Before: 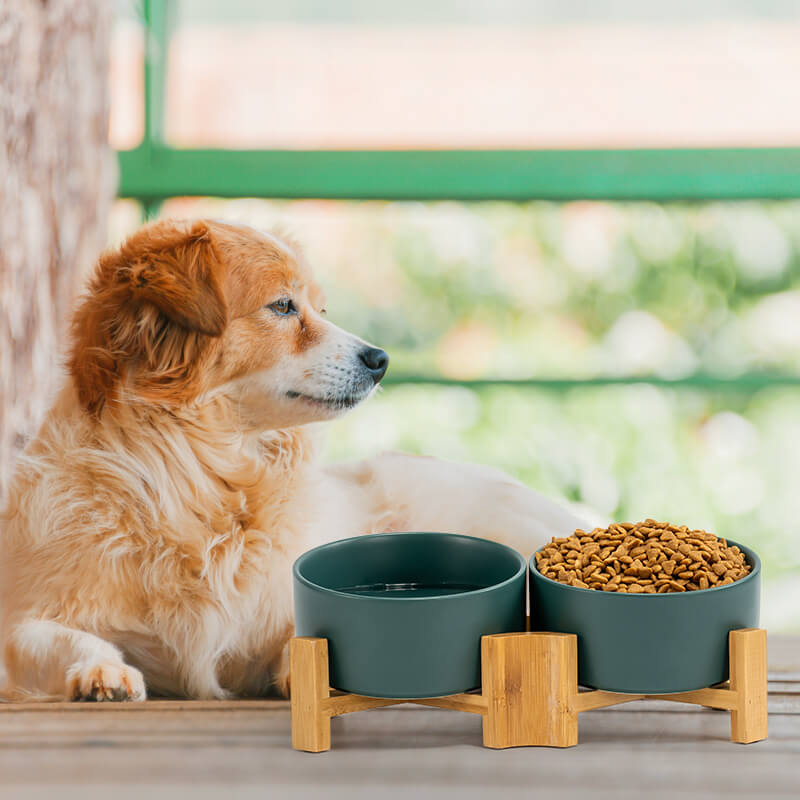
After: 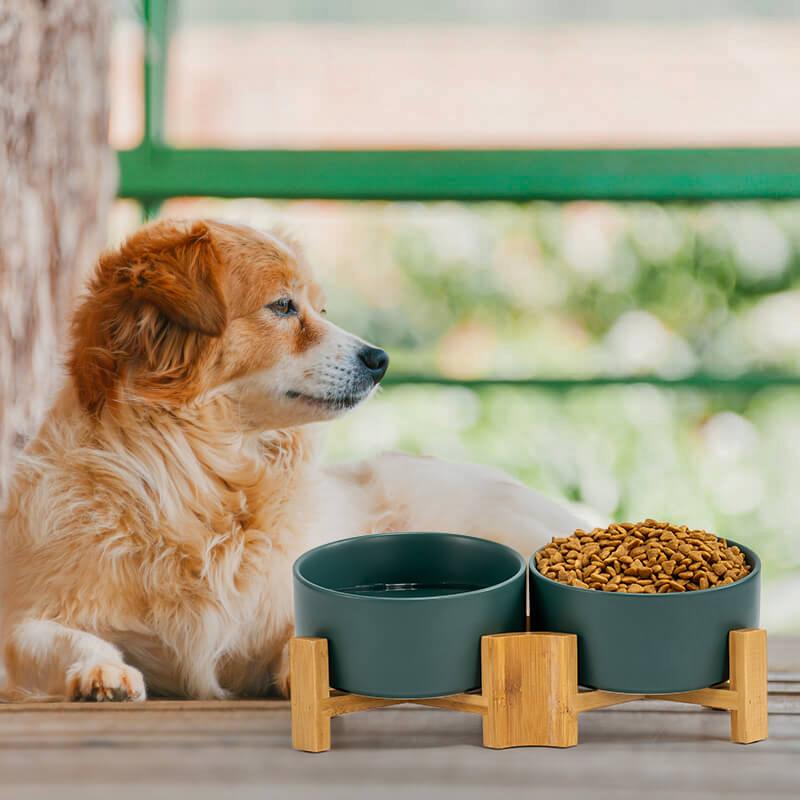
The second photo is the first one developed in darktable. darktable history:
shadows and highlights: shadows 43.56, white point adjustment -1.45, soften with gaussian
